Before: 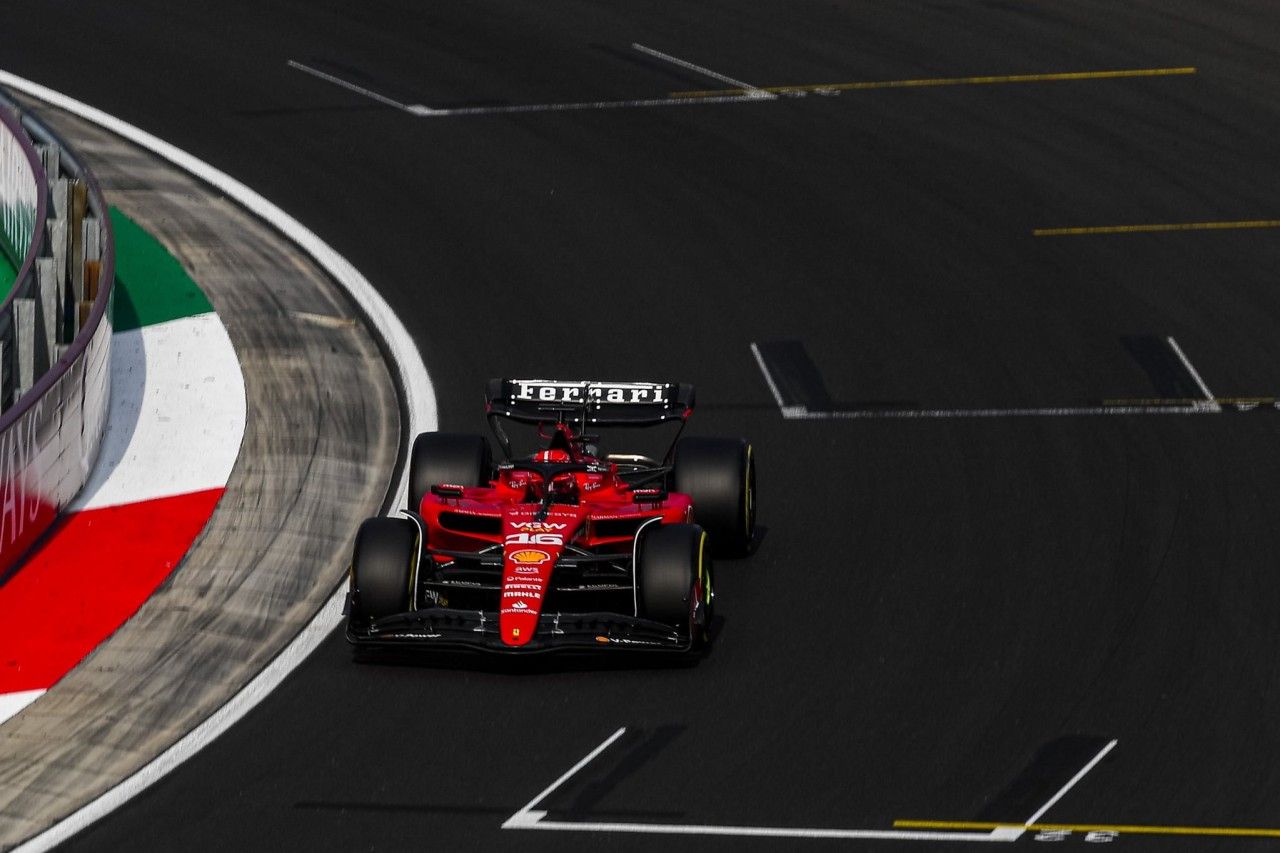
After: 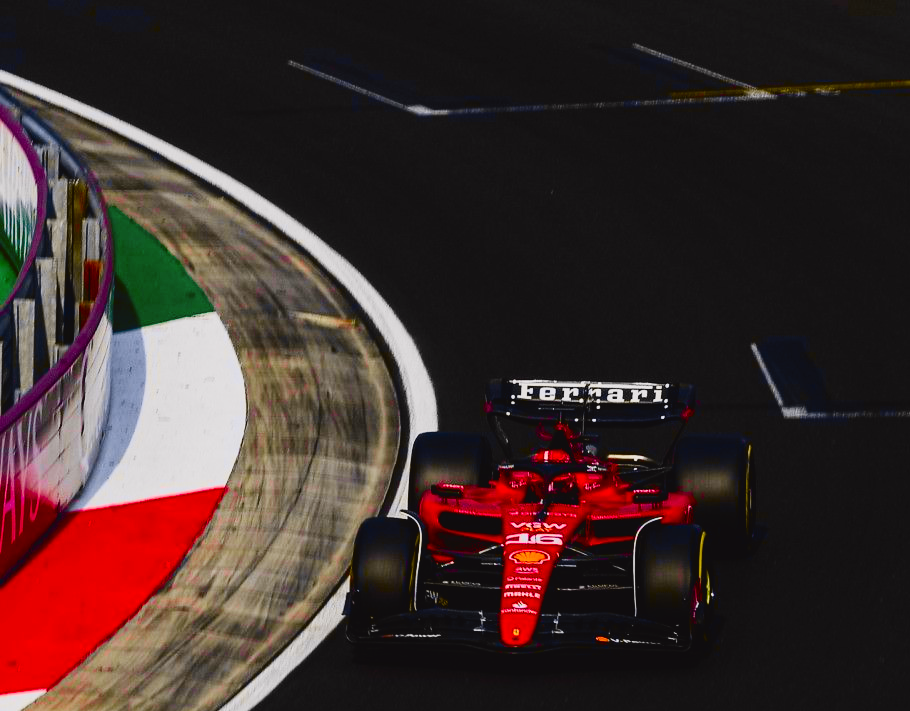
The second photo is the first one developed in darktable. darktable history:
crop: right 28.885%, bottom 16.626%
filmic rgb: black relative exposure -16 EV, white relative exposure 6.12 EV, hardness 5.22
tone curve: curves: ch0 [(0, 0.036) (0.119, 0.115) (0.466, 0.498) (0.715, 0.767) (0.817, 0.865) (1, 0.998)]; ch1 [(0, 0) (0.377, 0.424) (0.442, 0.491) (0.487, 0.502) (0.514, 0.512) (0.536, 0.577) (0.66, 0.724) (1, 1)]; ch2 [(0, 0) (0.38, 0.405) (0.463, 0.443) (0.492, 0.486) (0.526, 0.541) (0.578, 0.598) (1, 1)], color space Lab, independent channels, preserve colors none
contrast brightness saturation: contrast 0.16, saturation 0.32
color balance rgb: linear chroma grading › global chroma 18.9%, perceptual saturation grading › global saturation 20%, perceptual saturation grading › highlights -25%, perceptual saturation grading › shadows 50%, global vibrance 18.93%
